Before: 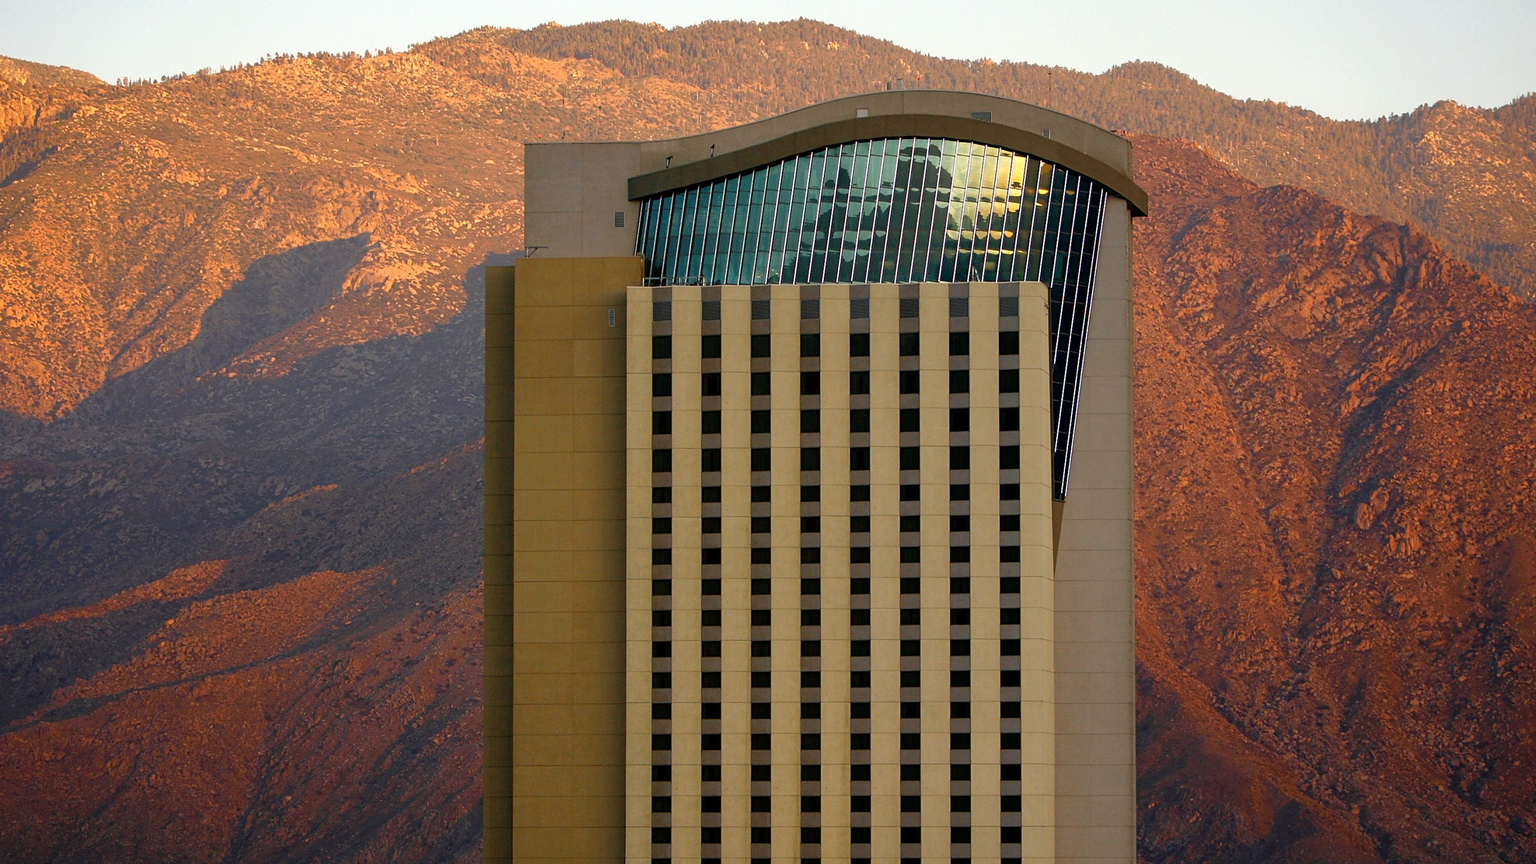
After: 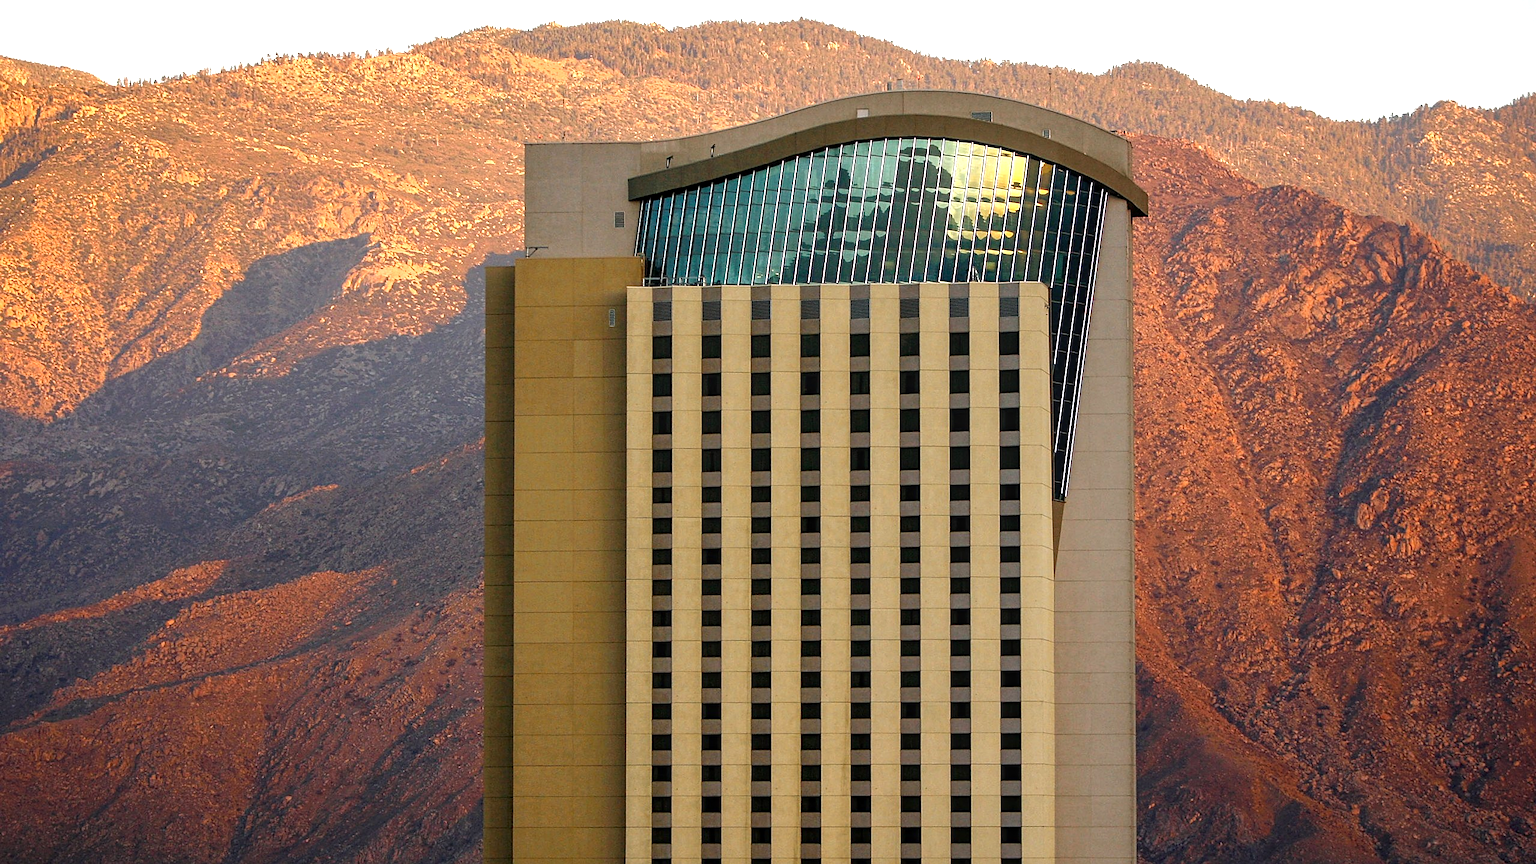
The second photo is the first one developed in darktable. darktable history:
local contrast: on, module defaults
sharpen: radius 1
exposure: exposure 0.6 EV, compensate highlight preservation false
